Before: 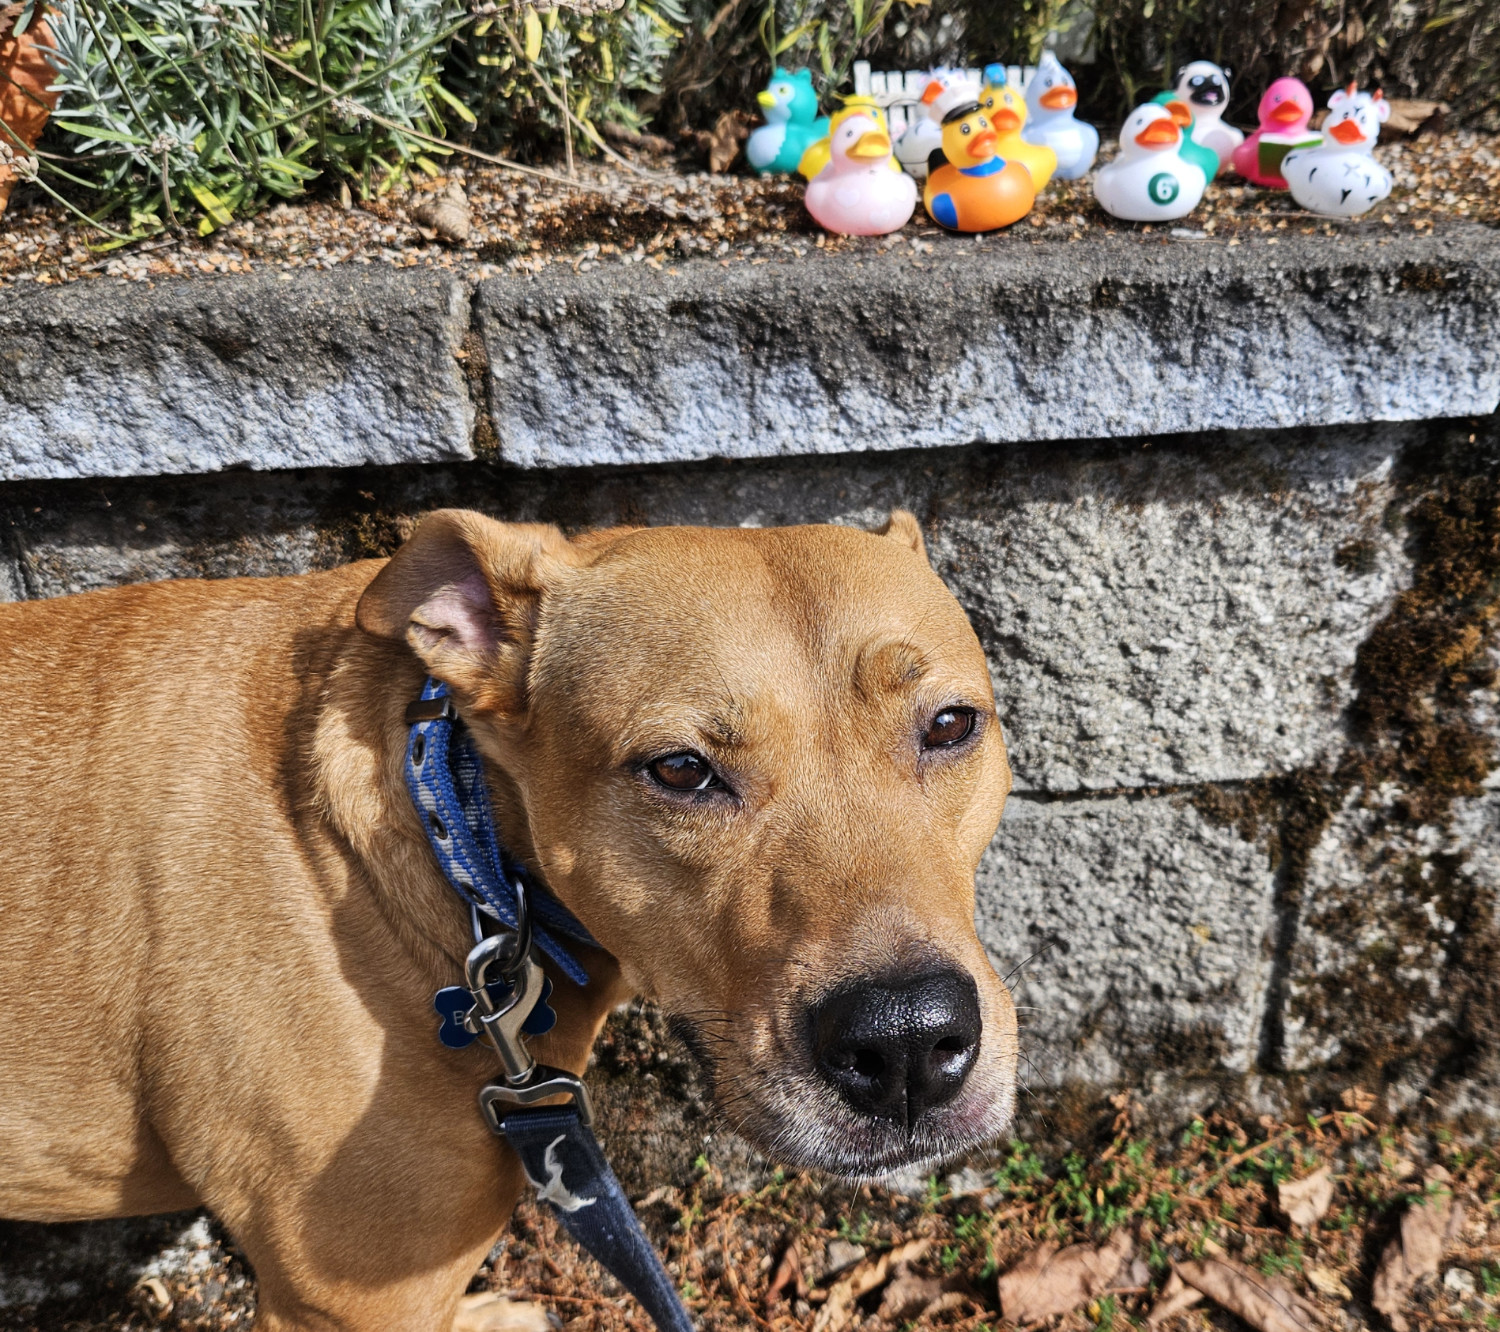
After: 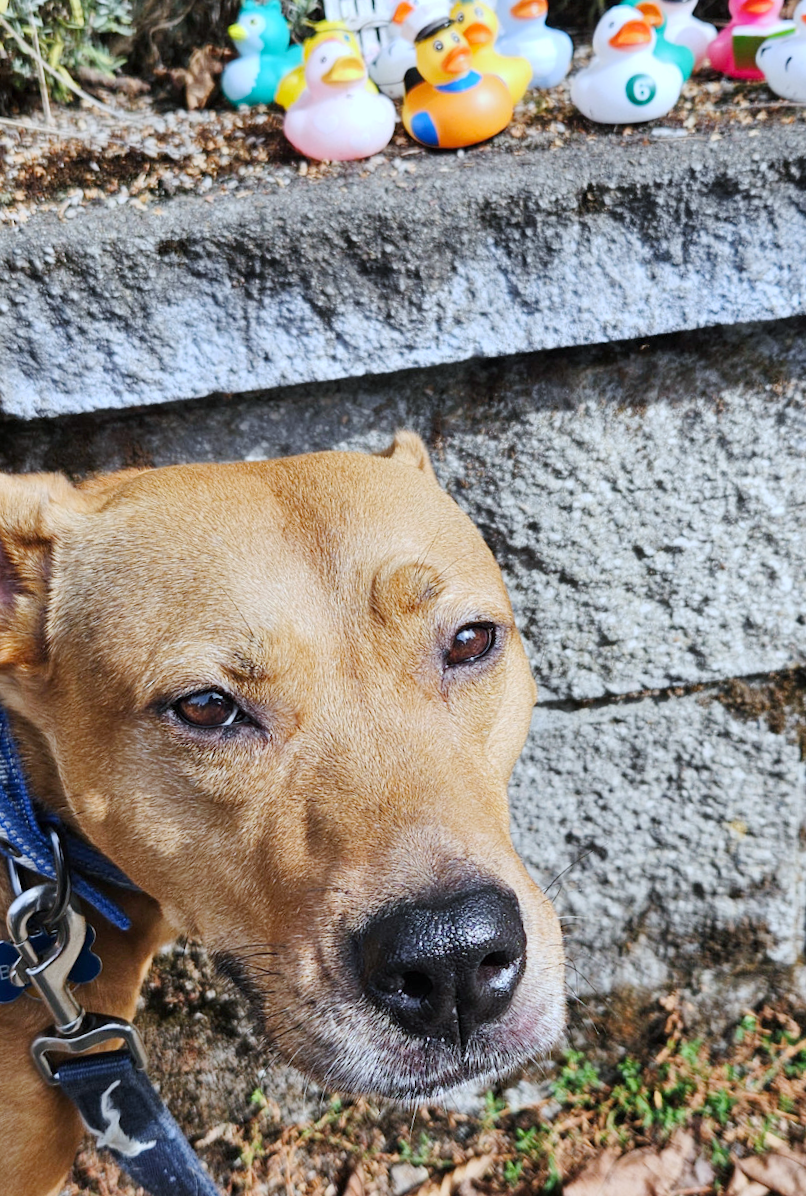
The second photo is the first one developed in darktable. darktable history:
rotate and perspective: rotation -4.57°, crop left 0.054, crop right 0.944, crop top 0.087, crop bottom 0.914
base curve: curves: ch0 [(0, 0) (0.158, 0.273) (0.879, 0.895) (1, 1)], preserve colors none
white balance: red 0.924, blue 1.095
crop: left 31.458%, top 0%, right 11.876%
